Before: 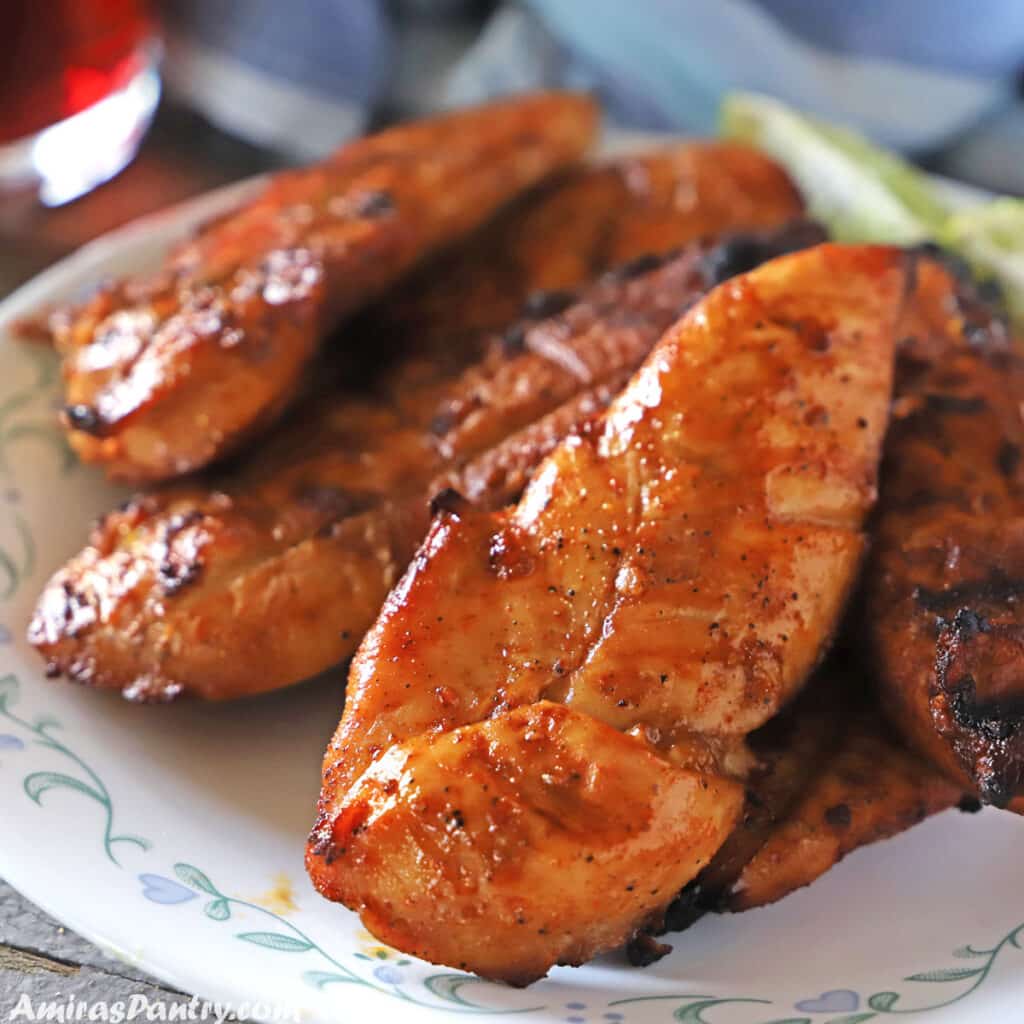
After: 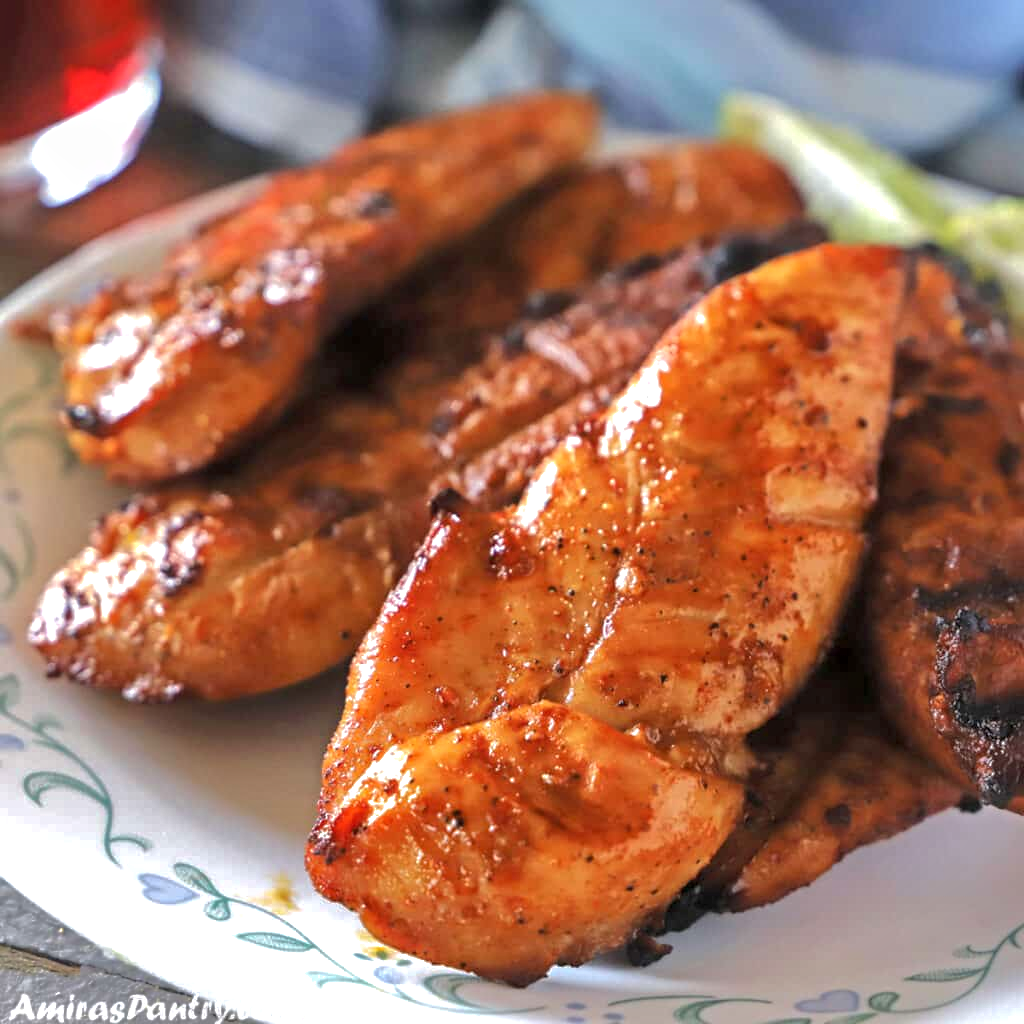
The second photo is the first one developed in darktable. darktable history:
shadows and highlights: shadows 39.77, highlights -60.05
local contrast: on, module defaults
exposure: black level correction 0, exposure 0.301 EV, compensate highlight preservation false
